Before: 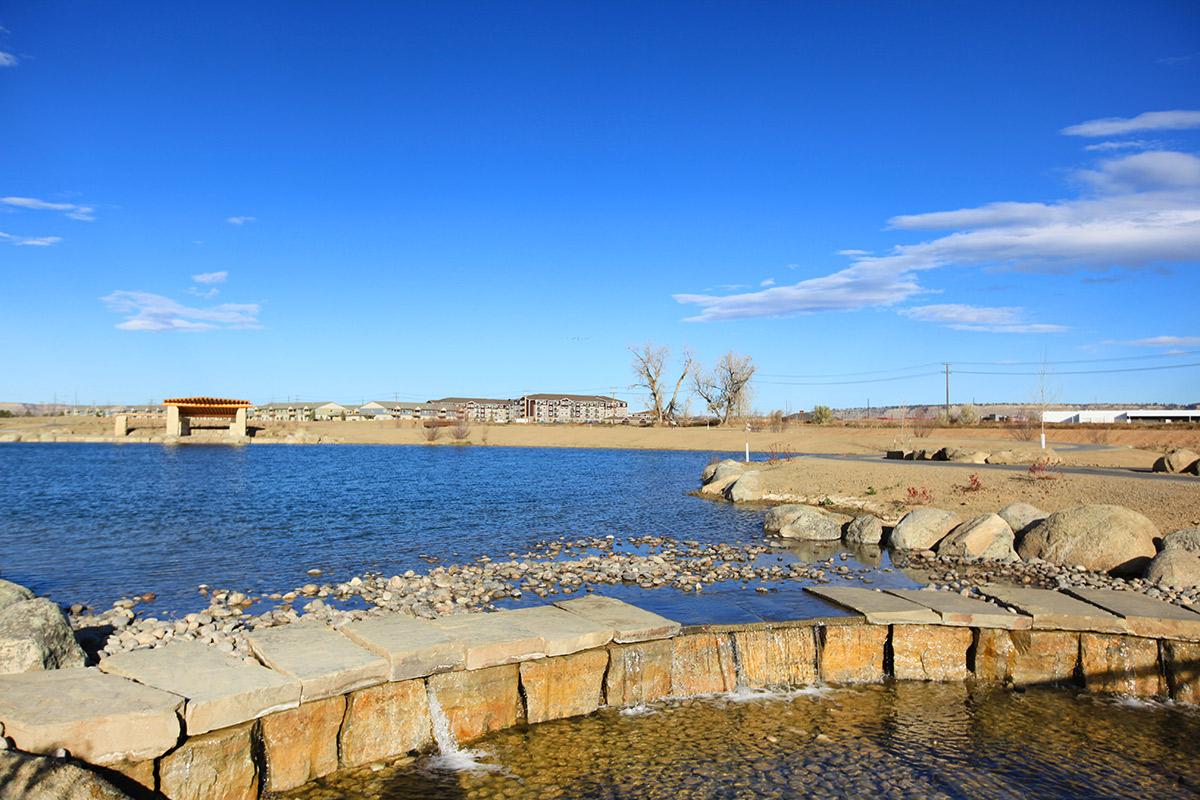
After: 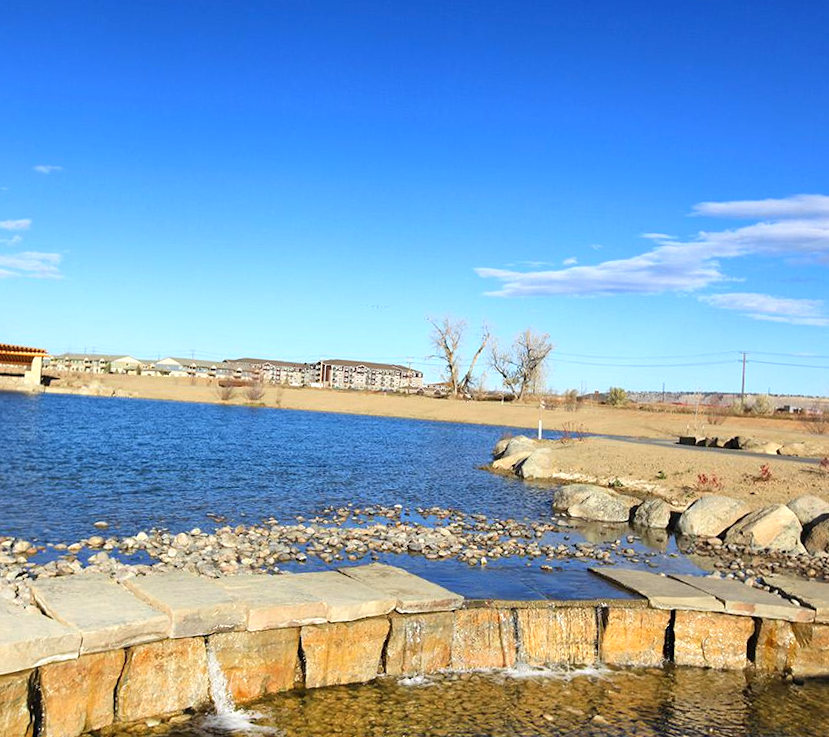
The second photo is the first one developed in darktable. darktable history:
crop and rotate: angle -3.27°, left 14.277%, top 0.028%, right 10.766%, bottom 0.028%
exposure: exposure 0.29 EV, compensate highlight preservation false
